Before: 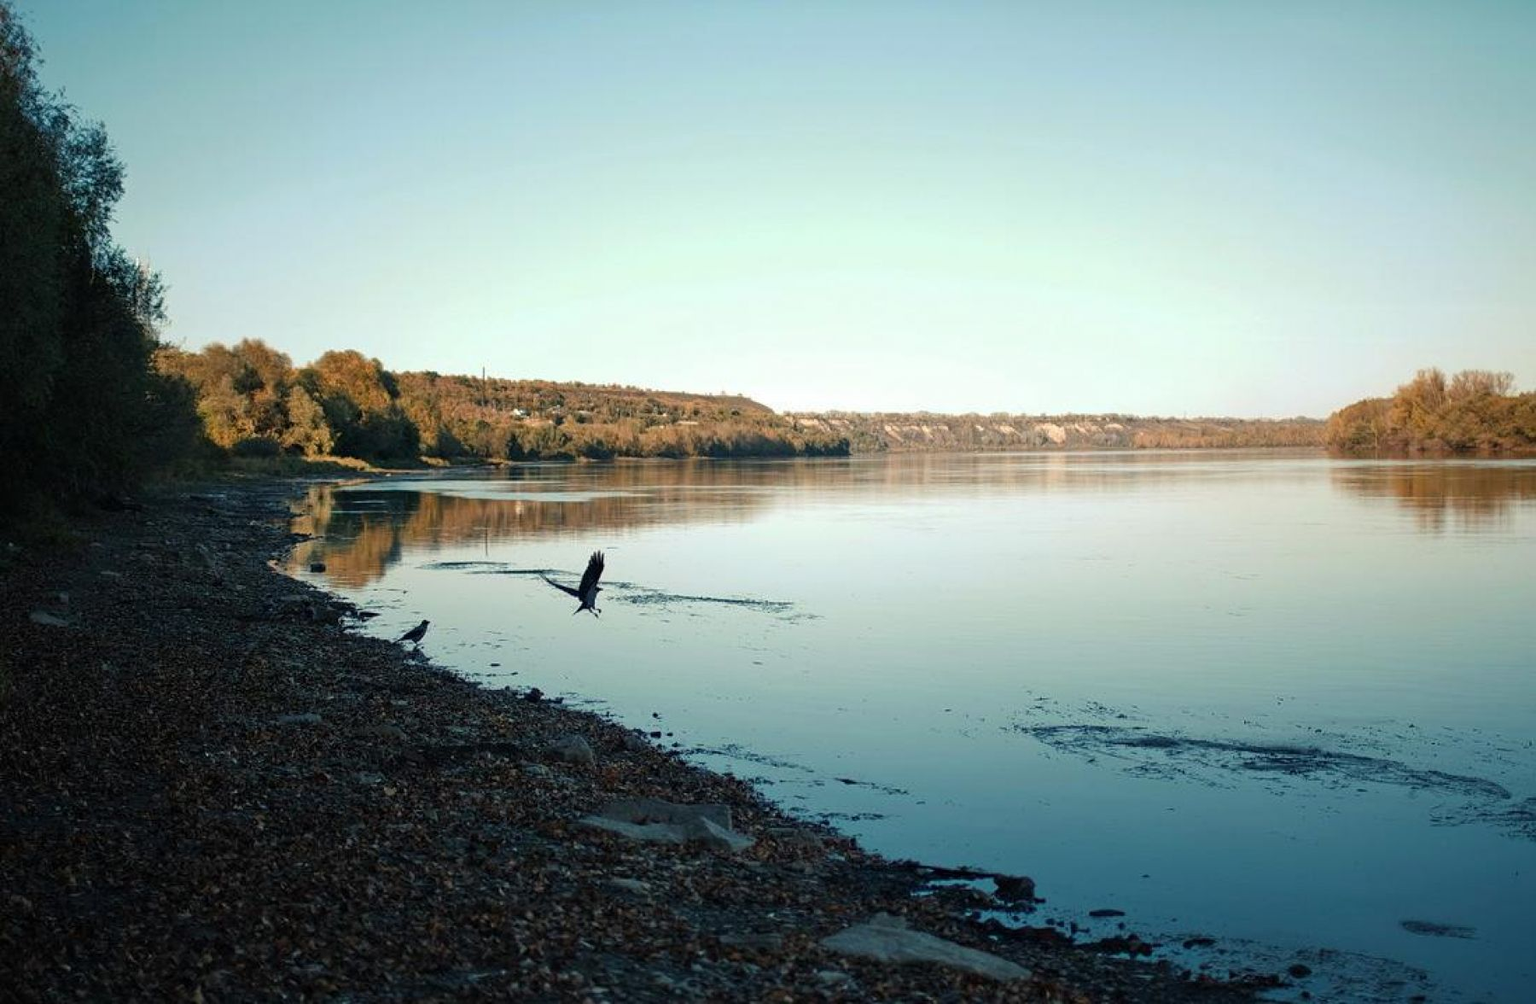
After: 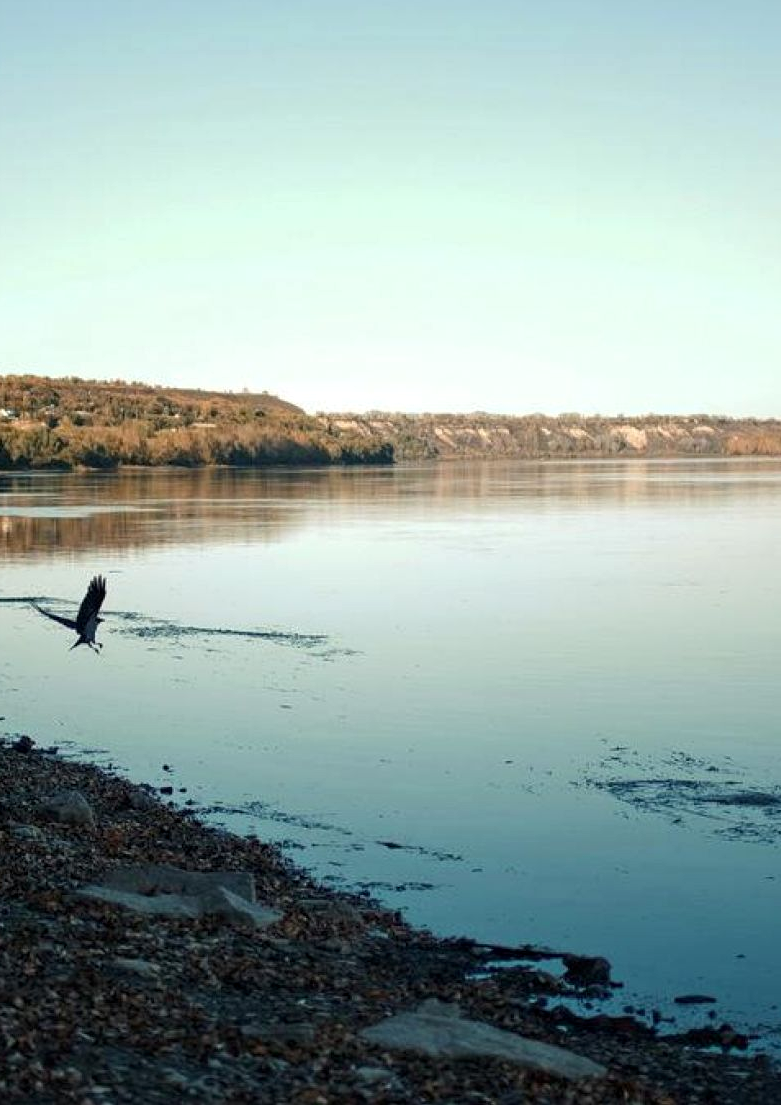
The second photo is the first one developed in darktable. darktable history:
crop: left 33.452%, top 6.025%, right 23.155%
local contrast: highlights 100%, shadows 100%, detail 120%, midtone range 0.2
